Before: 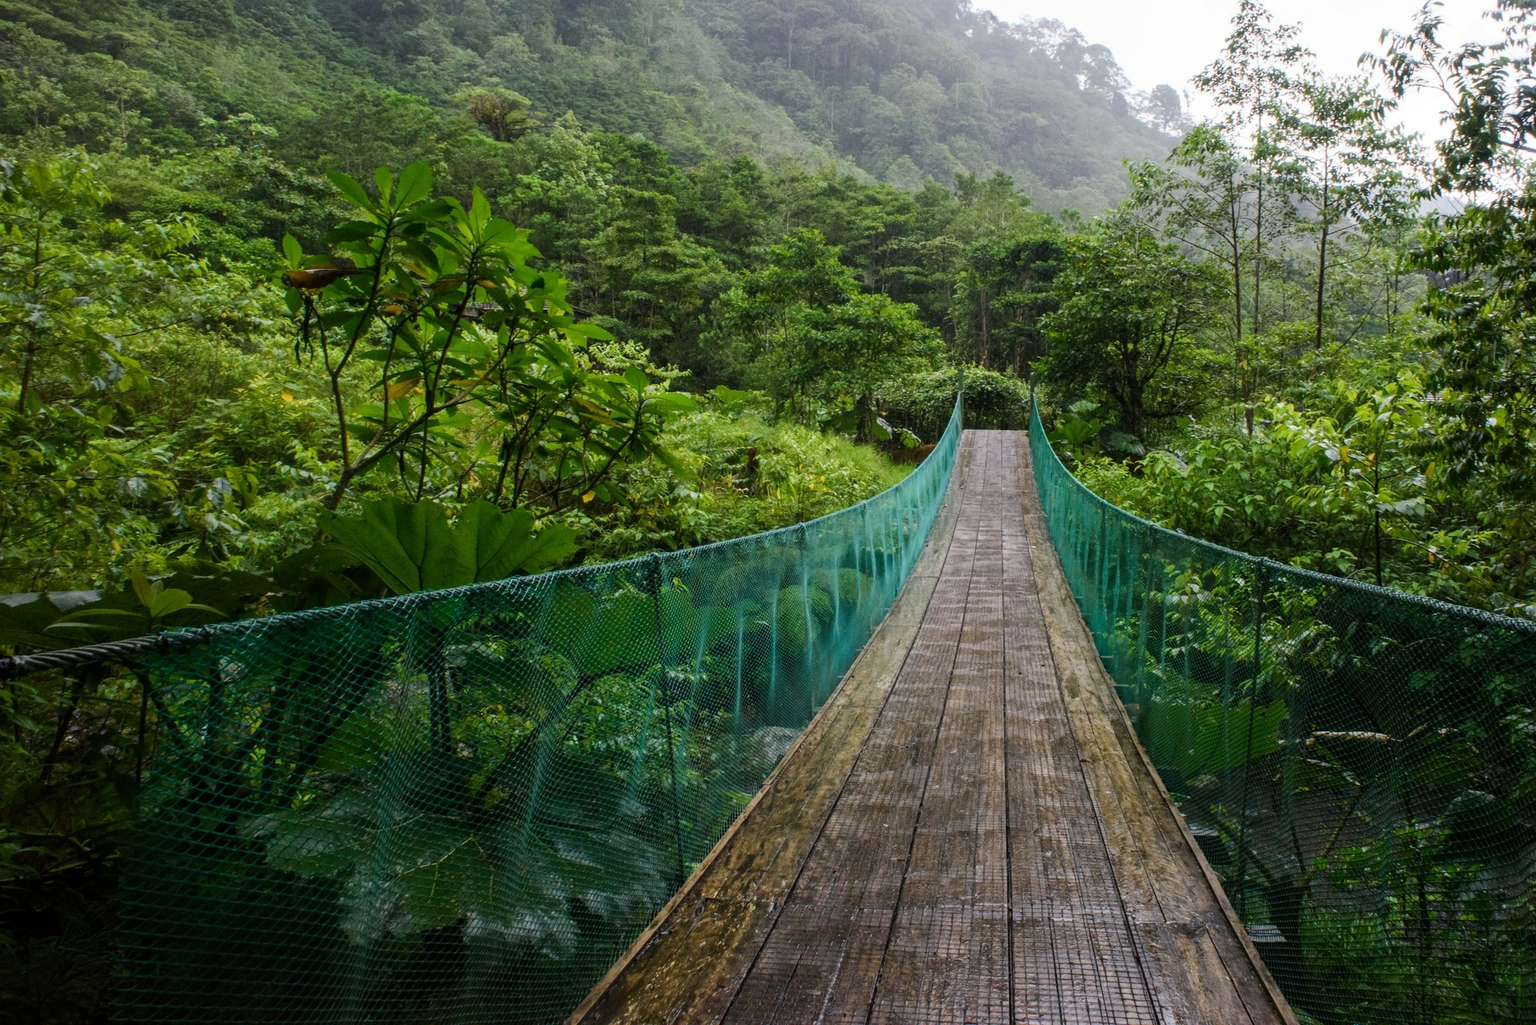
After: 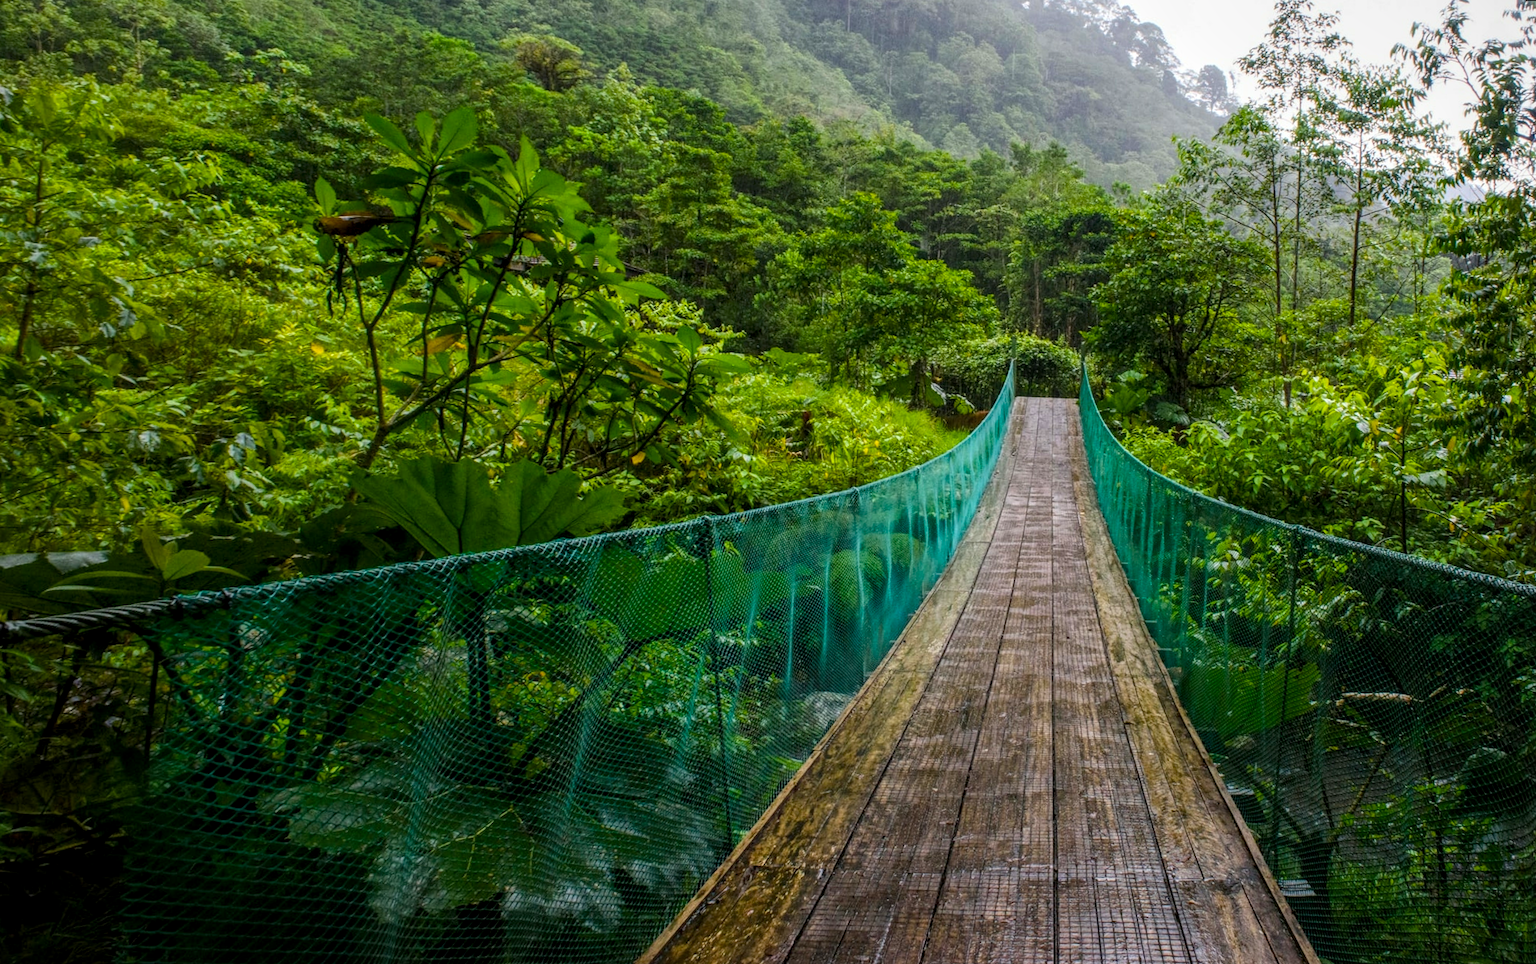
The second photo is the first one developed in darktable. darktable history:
rotate and perspective: rotation 0.679°, lens shift (horizontal) 0.136, crop left 0.009, crop right 0.991, crop top 0.078, crop bottom 0.95
color balance rgb: linear chroma grading › global chroma 33.4%
local contrast: highlights 0%, shadows 0%, detail 133%
